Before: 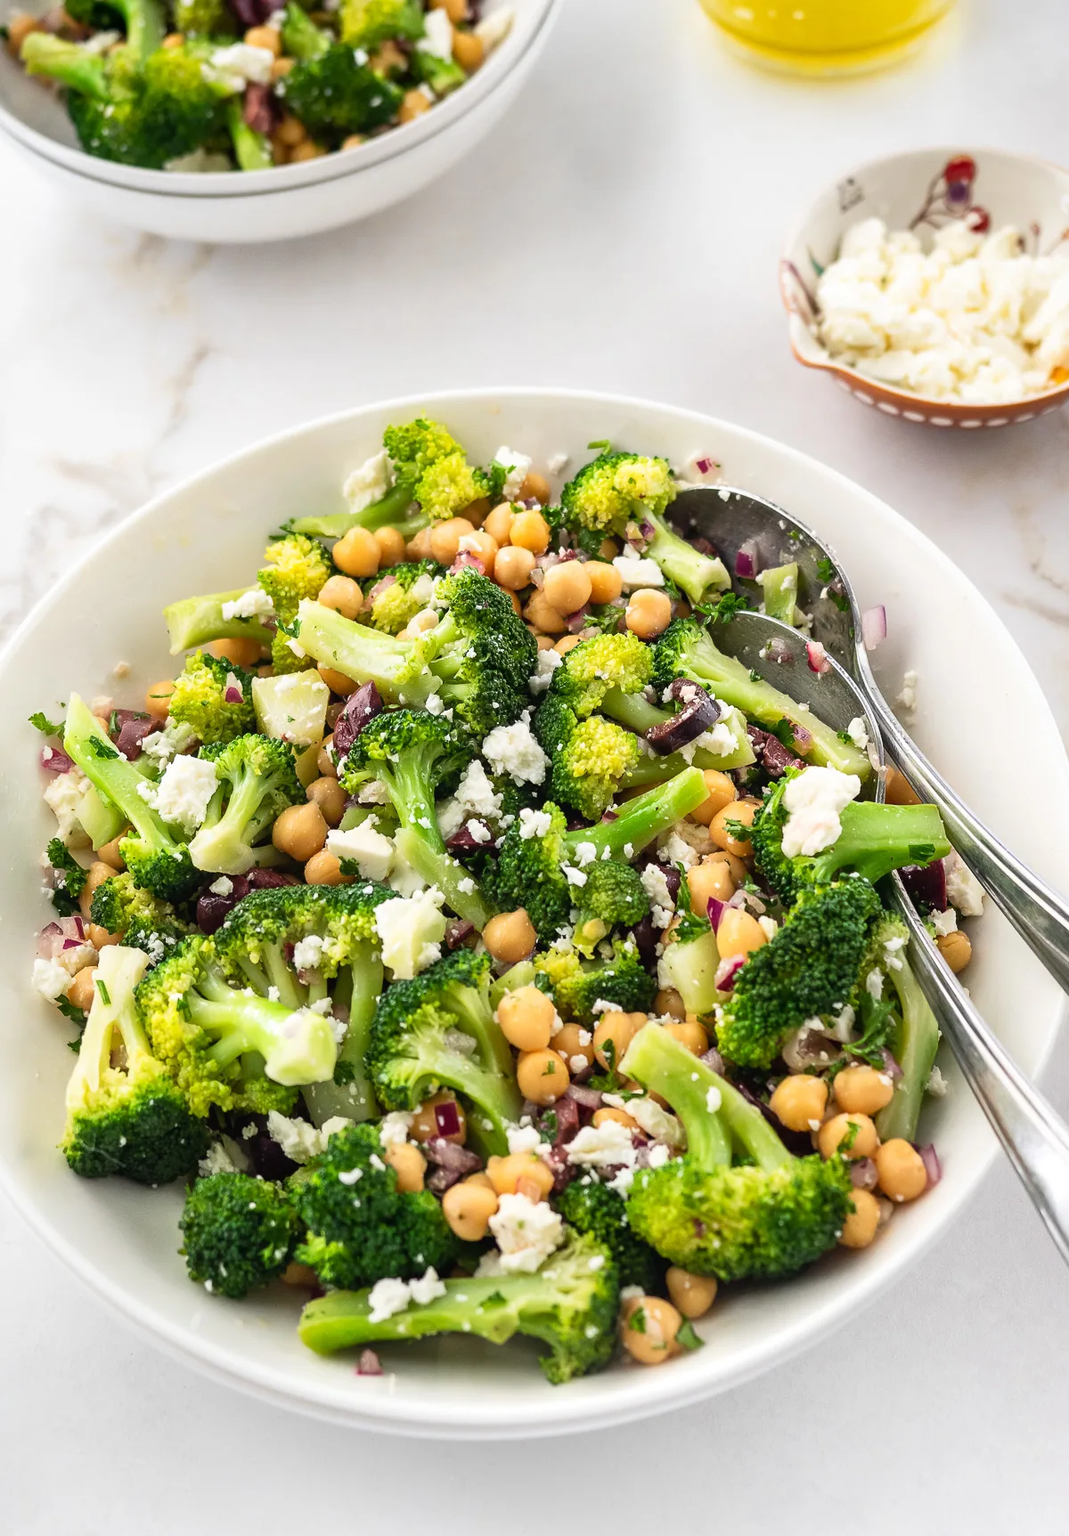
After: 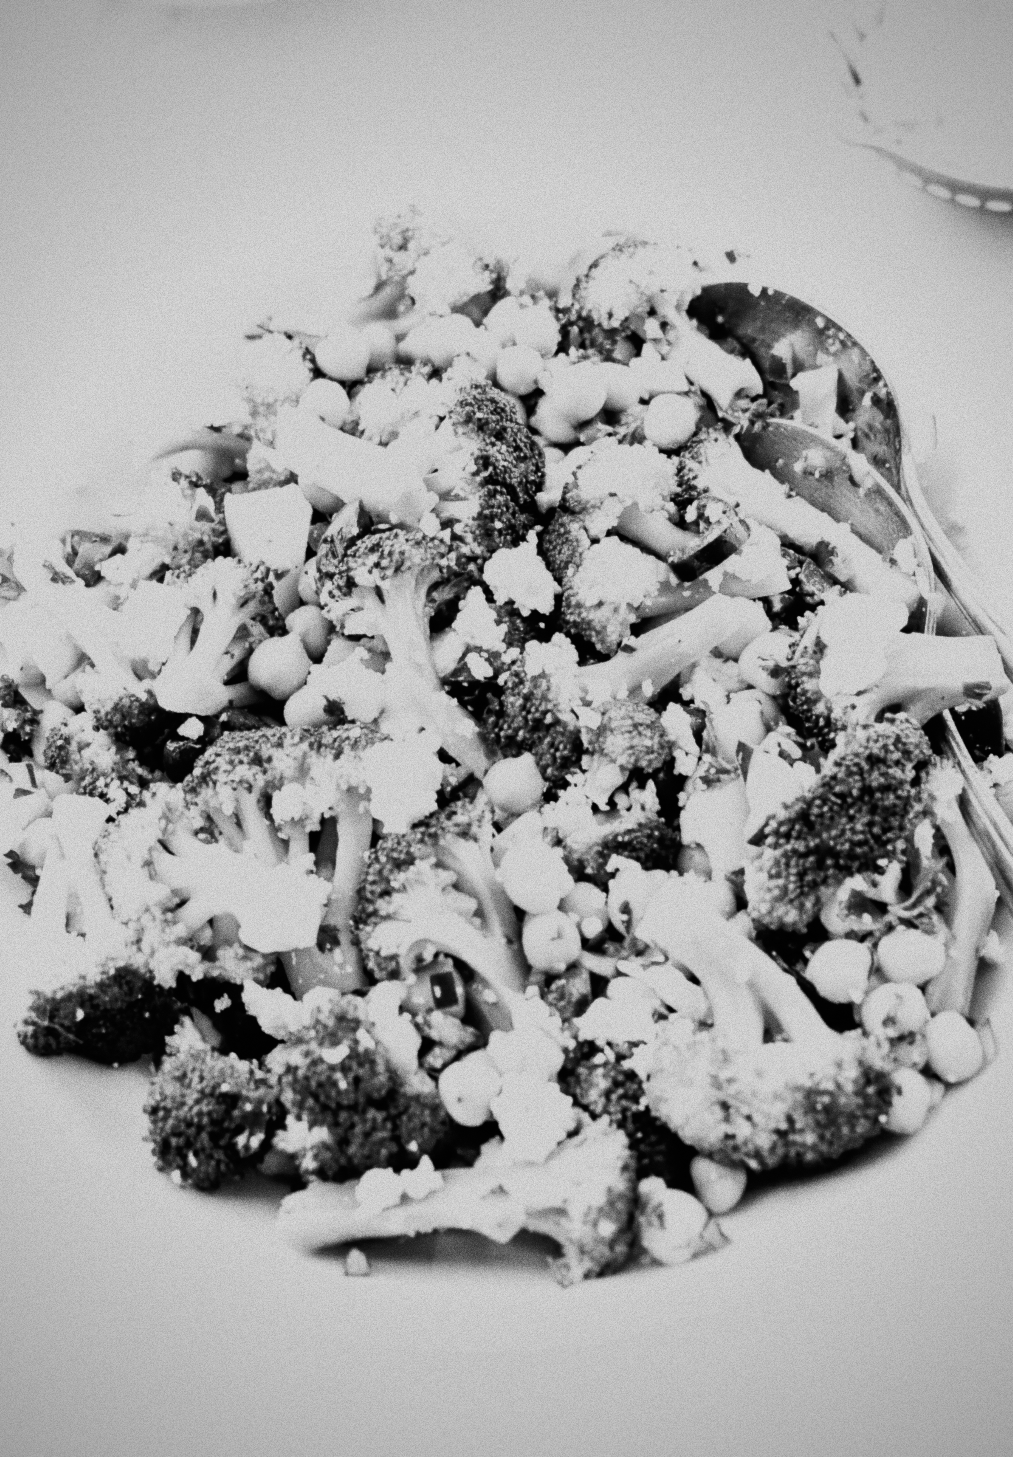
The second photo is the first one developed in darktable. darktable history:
vignetting: fall-off start 74.49%, fall-off radius 65.9%, brightness -0.628, saturation -0.68
lowpass: radius 0.76, contrast 1.56, saturation 0, unbound 0
tone curve: curves: ch0 [(0, 0) (0.118, 0.034) (0.182, 0.124) (0.265, 0.214) (0.504, 0.508) (0.783, 0.825) (1, 1)], color space Lab, linked channels, preserve colors none
grain: coarseness 0.09 ISO, strength 40%
crop and rotate: left 4.842%, top 15.51%, right 10.668%
sigmoid: contrast 1.05, skew -0.15
exposure: exposure 0.74 EV, compensate highlight preservation false
